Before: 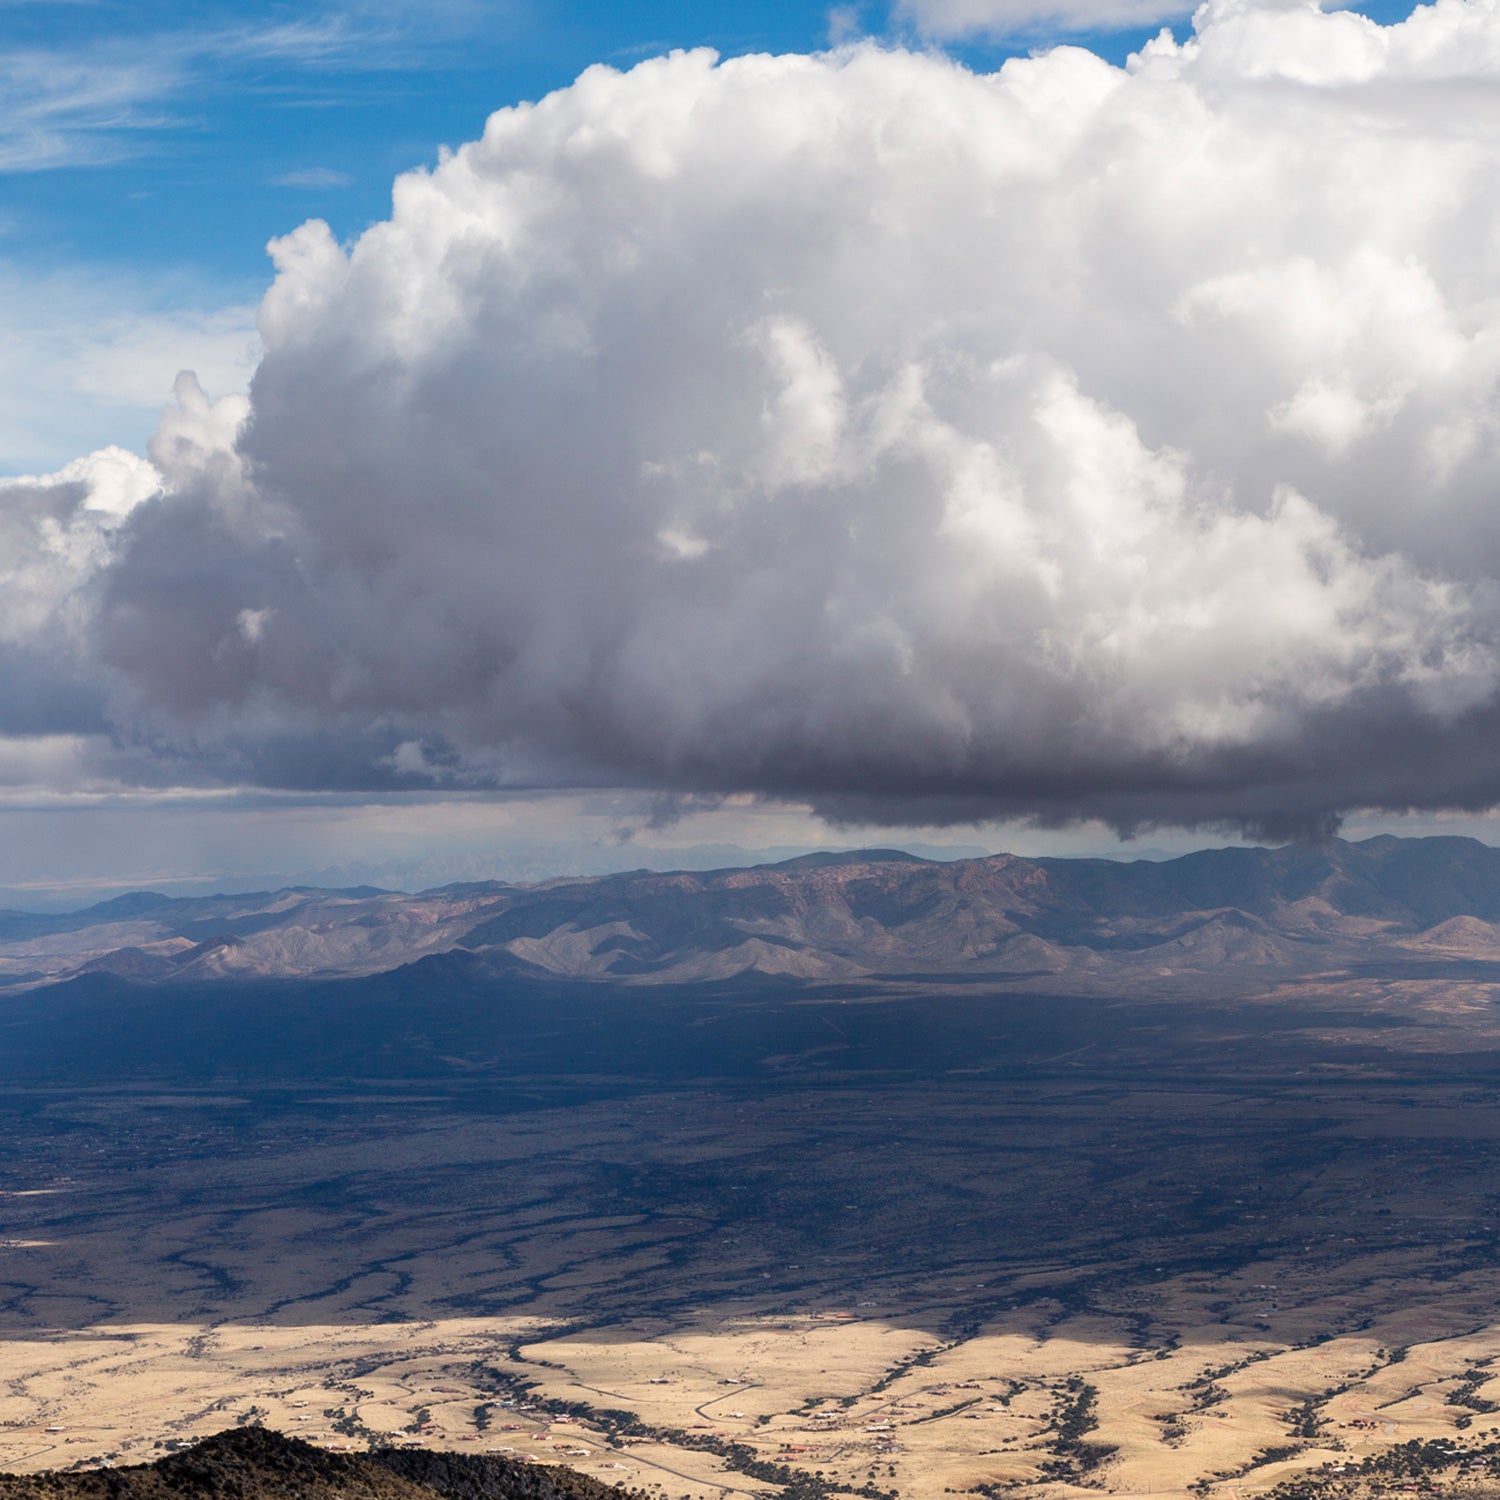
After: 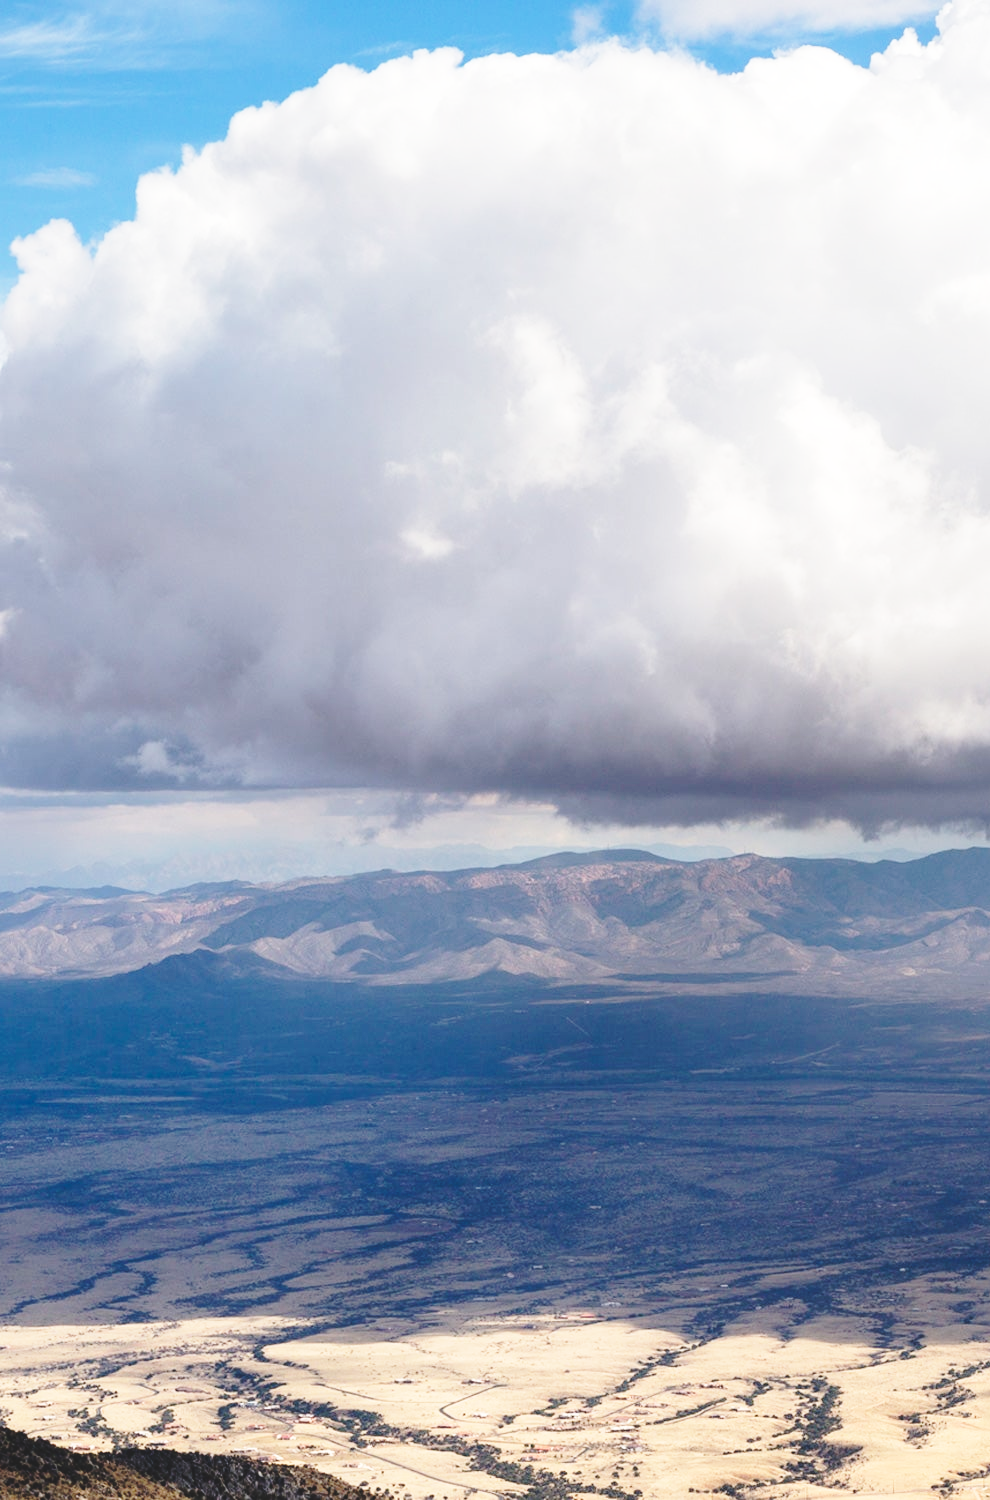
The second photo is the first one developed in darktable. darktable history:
exposure: black level correction -0.015, compensate highlight preservation false
tone equalizer: edges refinement/feathering 500, mask exposure compensation -1.57 EV, preserve details no
base curve: curves: ch0 [(0, 0) (0.032, 0.037) (0.105, 0.228) (0.435, 0.76) (0.856, 0.983) (1, 1)], preserve colors none
crop: left 17.099%, right 16.85%
